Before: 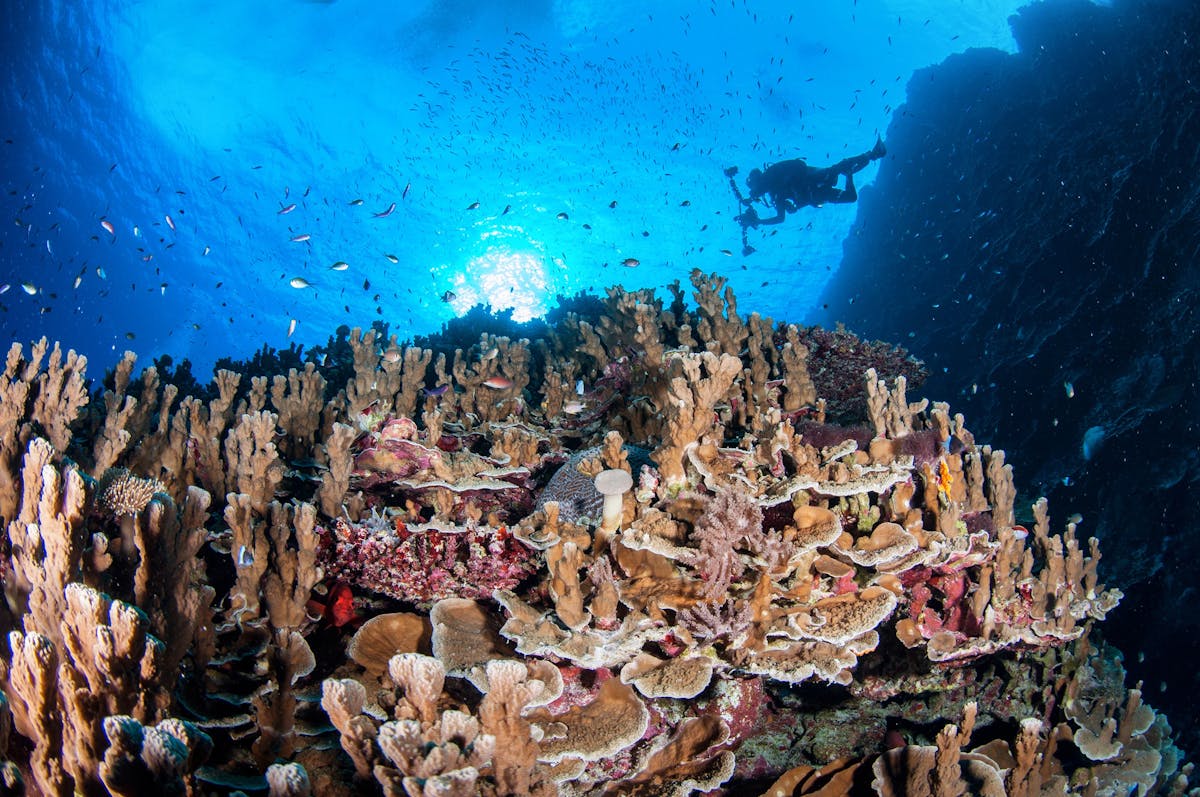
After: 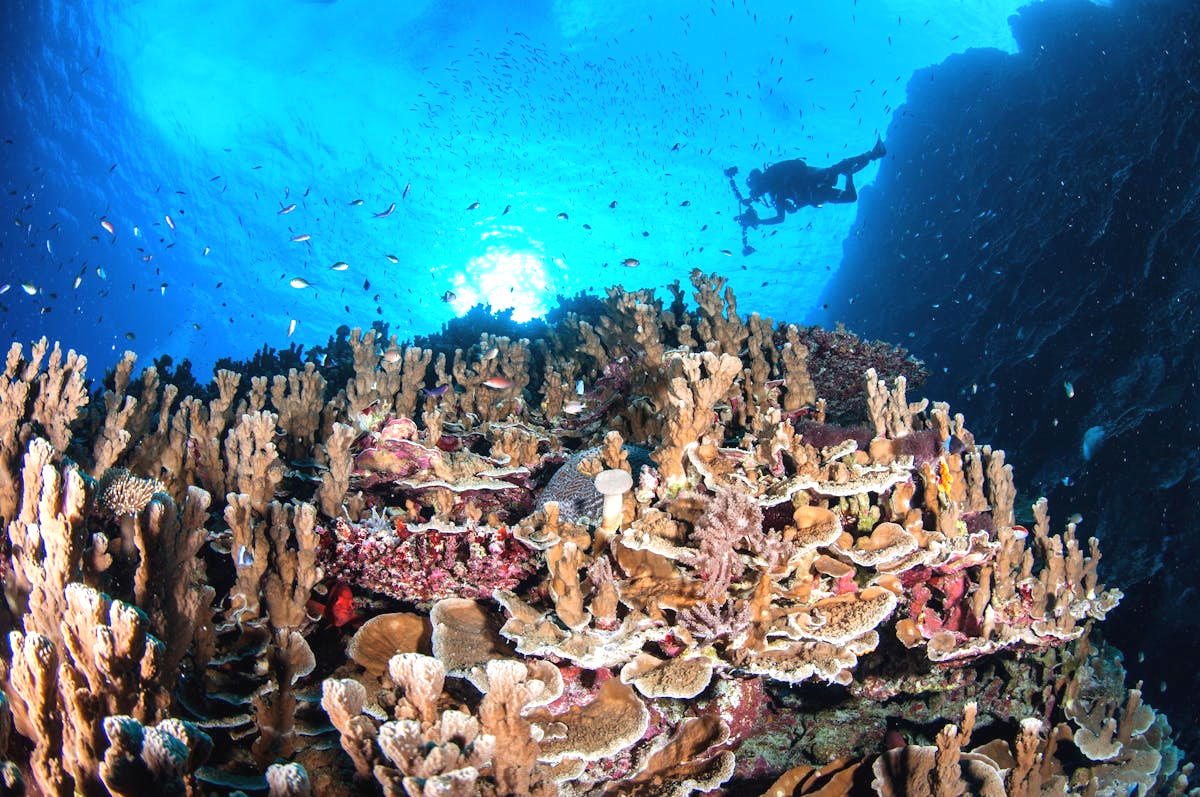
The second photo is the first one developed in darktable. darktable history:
exposure: black level correction -0.002, exposure 0.537 EV, compensate highlight preservation false
